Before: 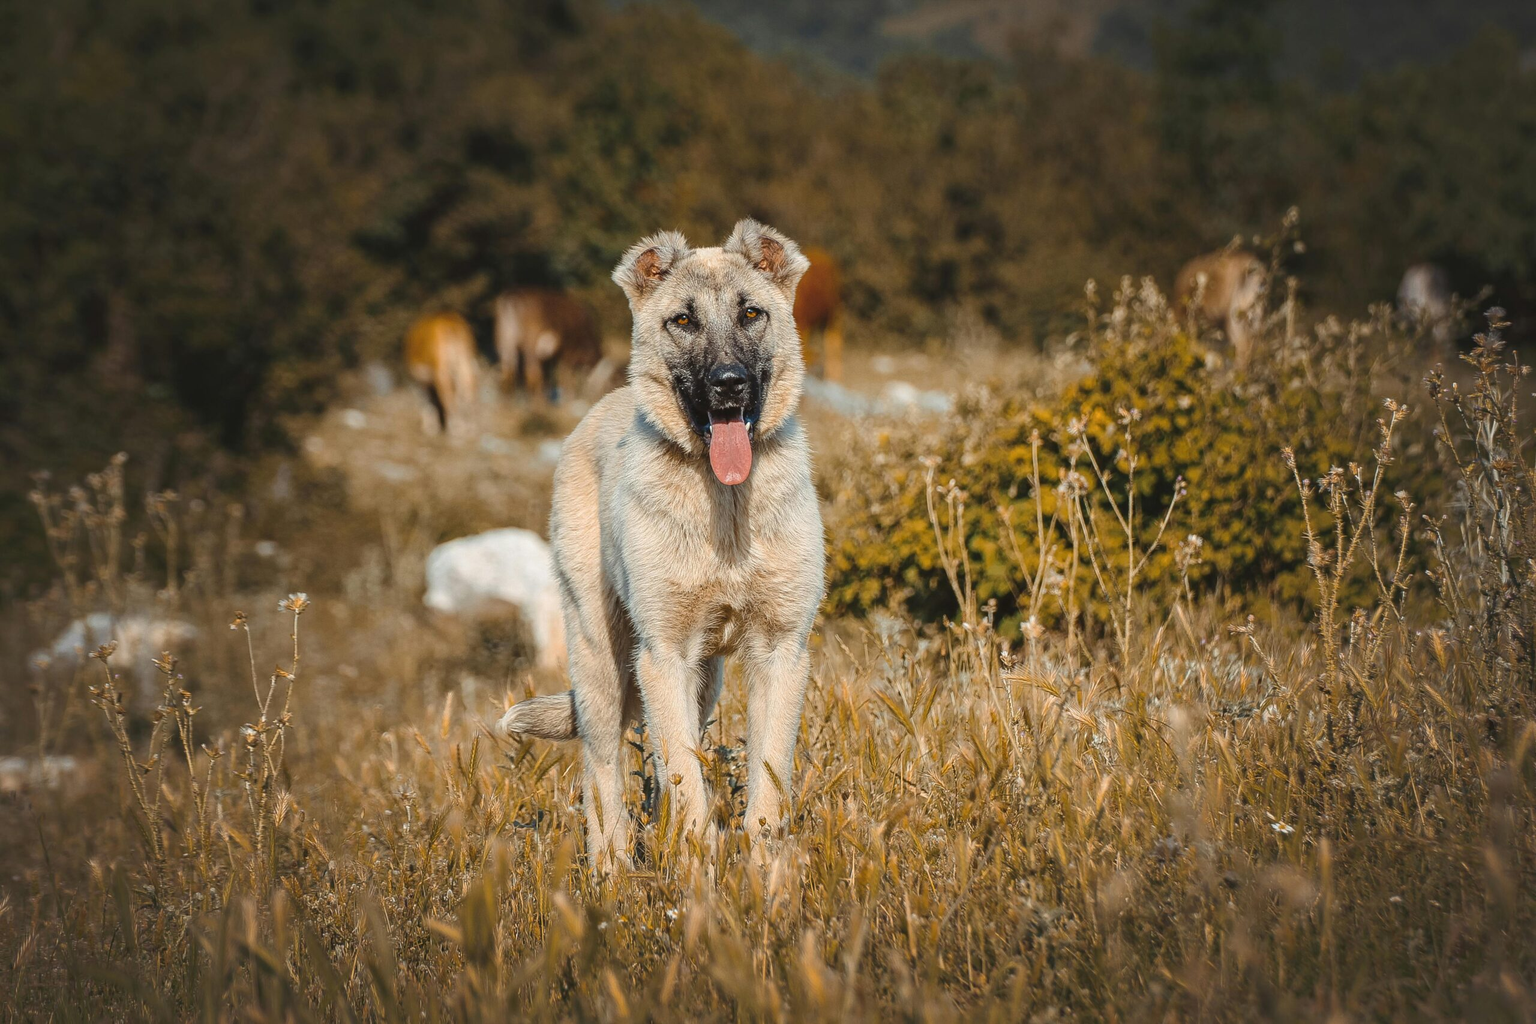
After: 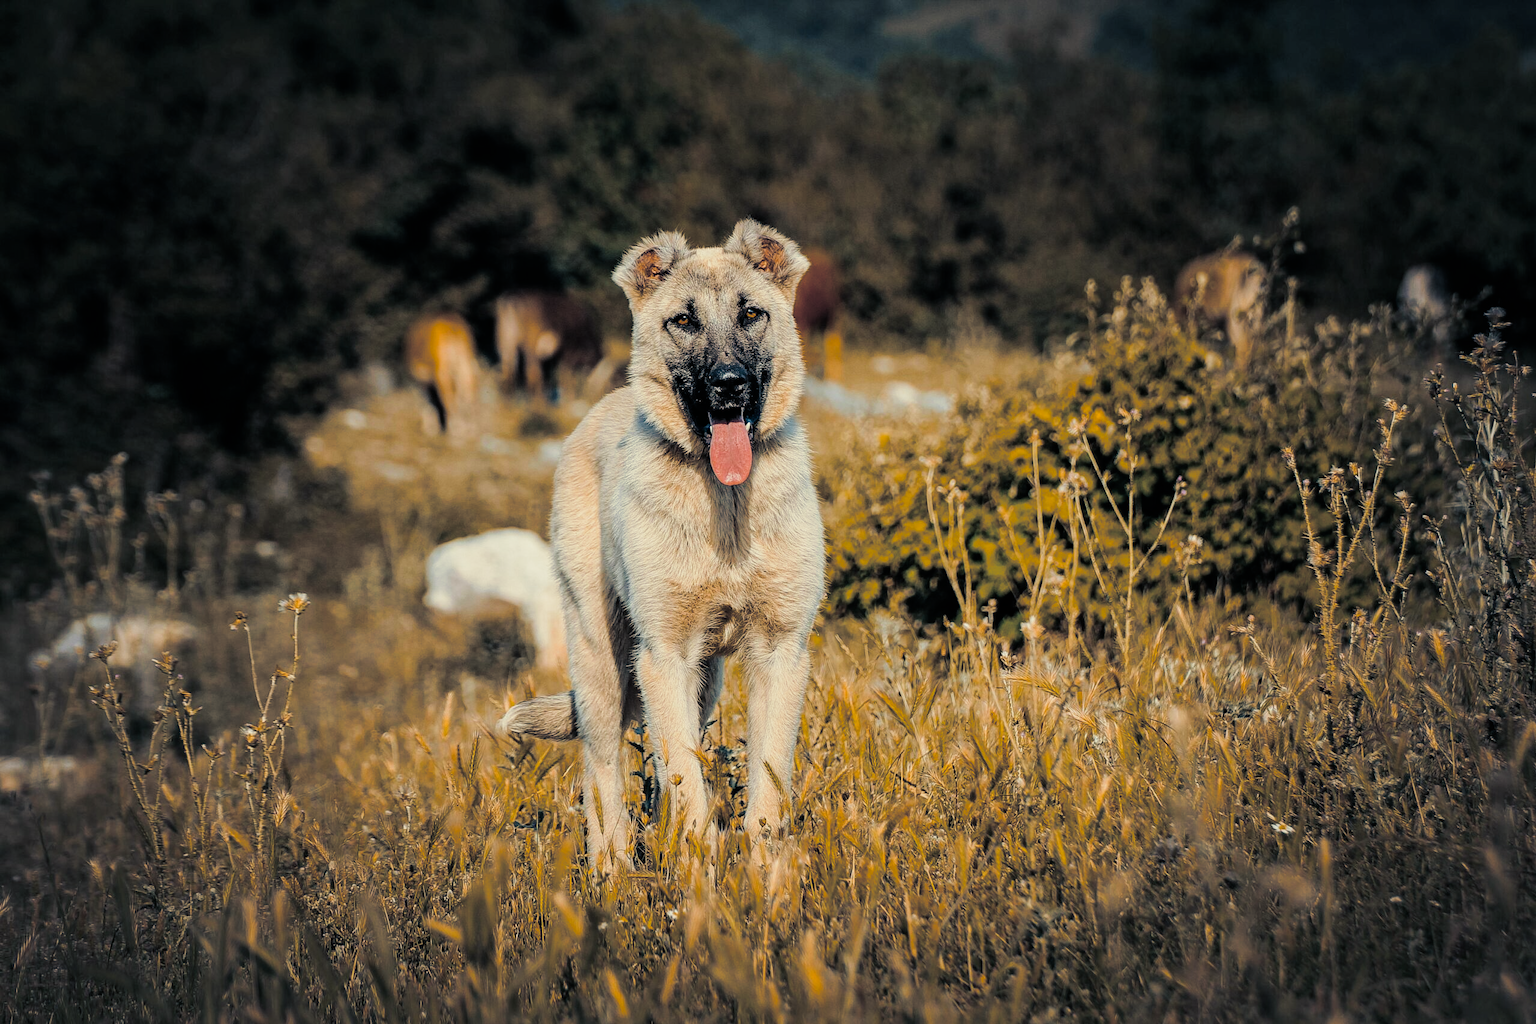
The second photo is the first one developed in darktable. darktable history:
filmic rgb: black relative exposure -5 EV, white relative exposure 3.5 EV, hardness 3.19, contrast 1.2, highlights saturation mix -50%
split-toning: shadows › hue 216°, shadows › saturation 1, highlights › hue 57.6°, balance -33.4
white balance: emerald 1
color balance rgb: perceptual saturation grading › global saturation 20%, global vibrance 20%
